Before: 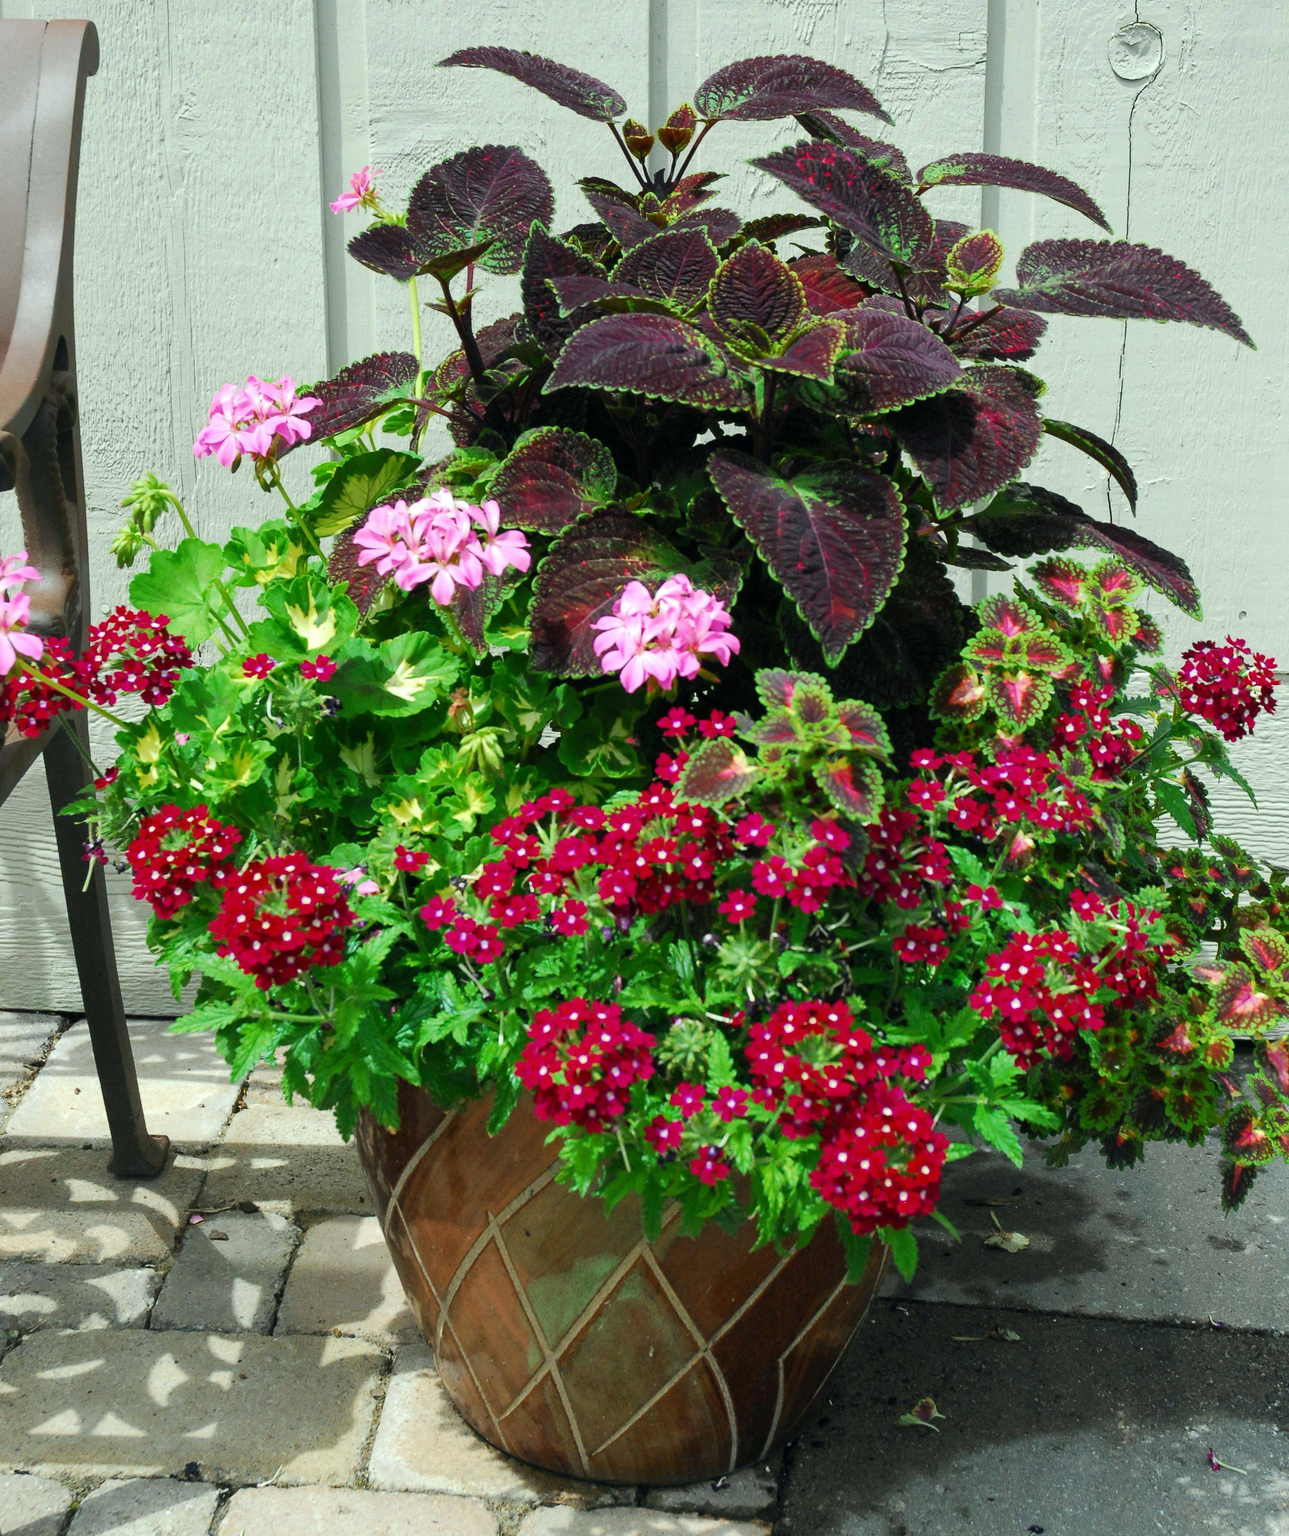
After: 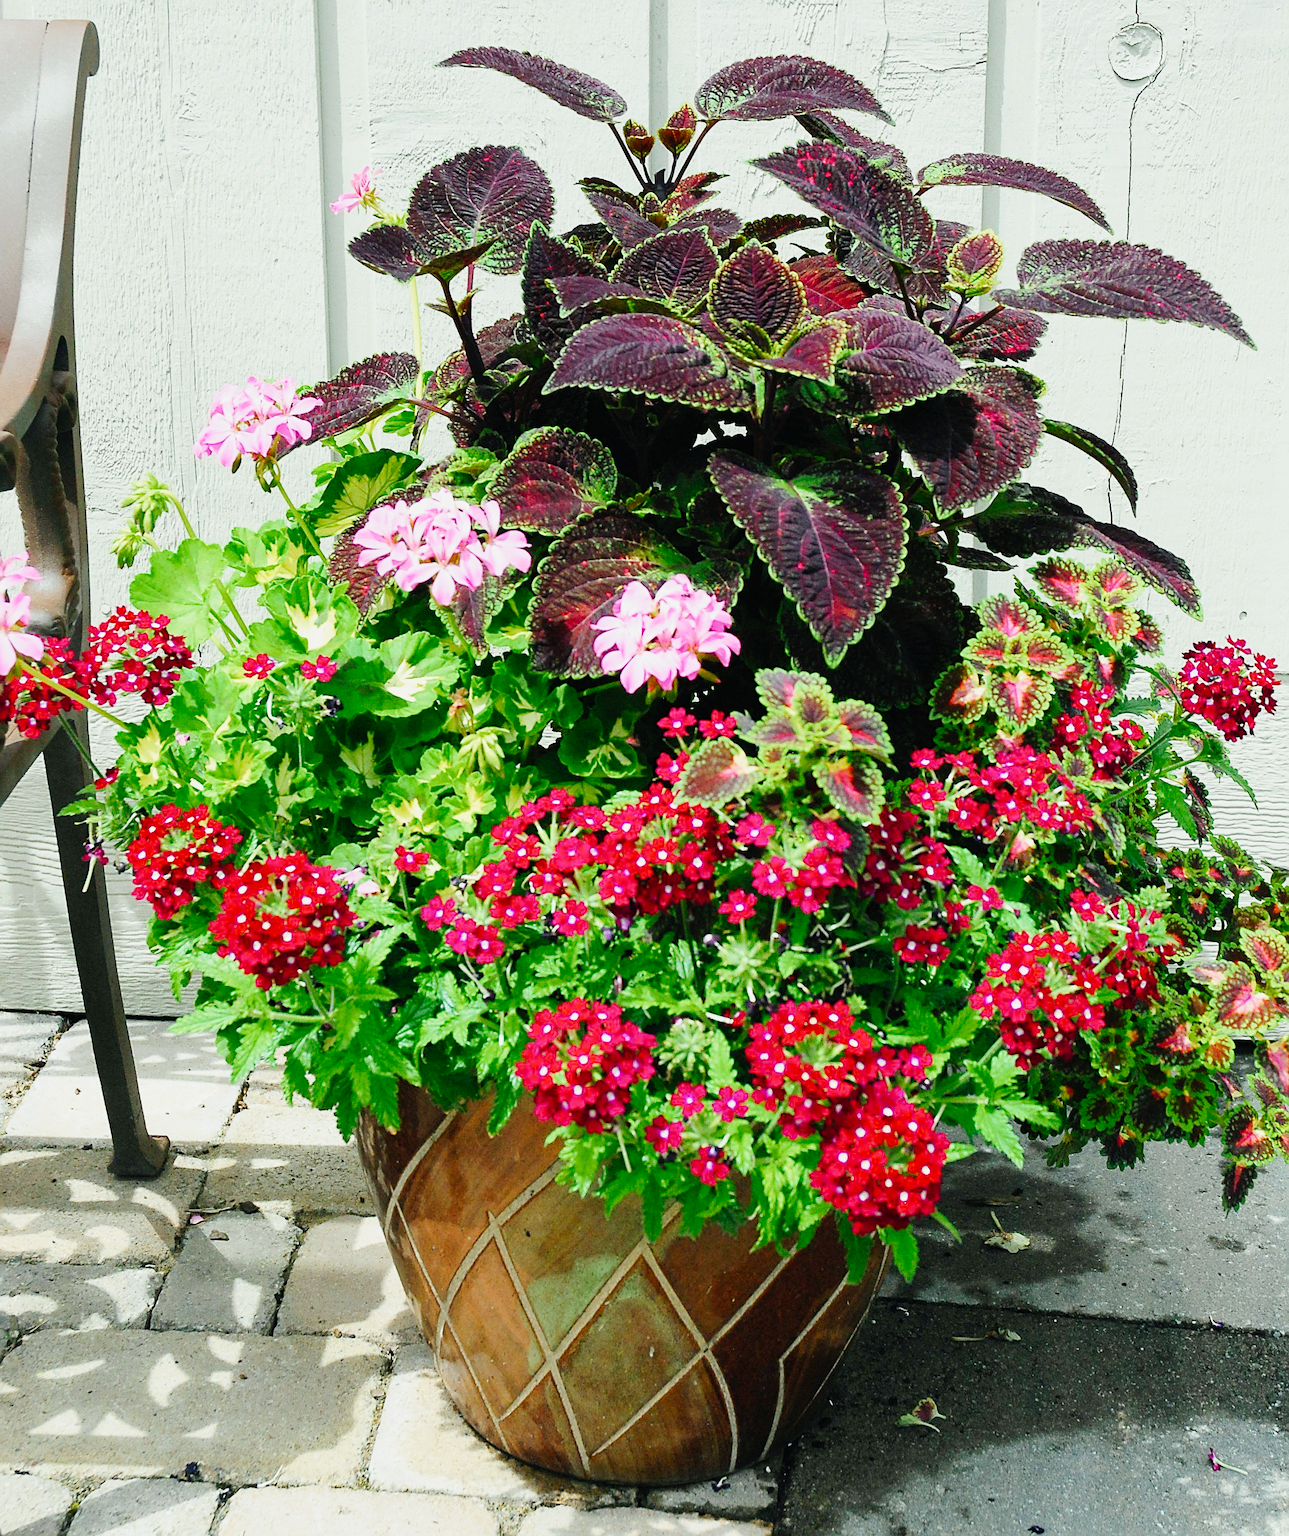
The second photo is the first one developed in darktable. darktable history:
base curve: curves: ch0 [(0, 0) (0.088, 0.125) (0.176, 0.251) (0.354, 0.501) (0.613, 0.749) (1, 0.877)], preserve colors none
tone curve: curves: ch0 [(0, 0) (0.003, 0.012) (0.011, 0.014) (0.025, 0.019) (0.044, 0.028) (0.069, 0.039) (0.1, 0.056) (0.136, 0.093) (0.177, 0.147) (0.224, 0.214) (0.277, 0.29) (0.335, 0.381) (0.399, 0.476) (0.468, 0.557) (0.543, 0.635) (0.623, 0.697) (0.709, 0.764) (0.801, 0.831) (0.898, 0.917) (1, 1)], preserve colors none
sharpen: radius 2.531, amount 0.628
